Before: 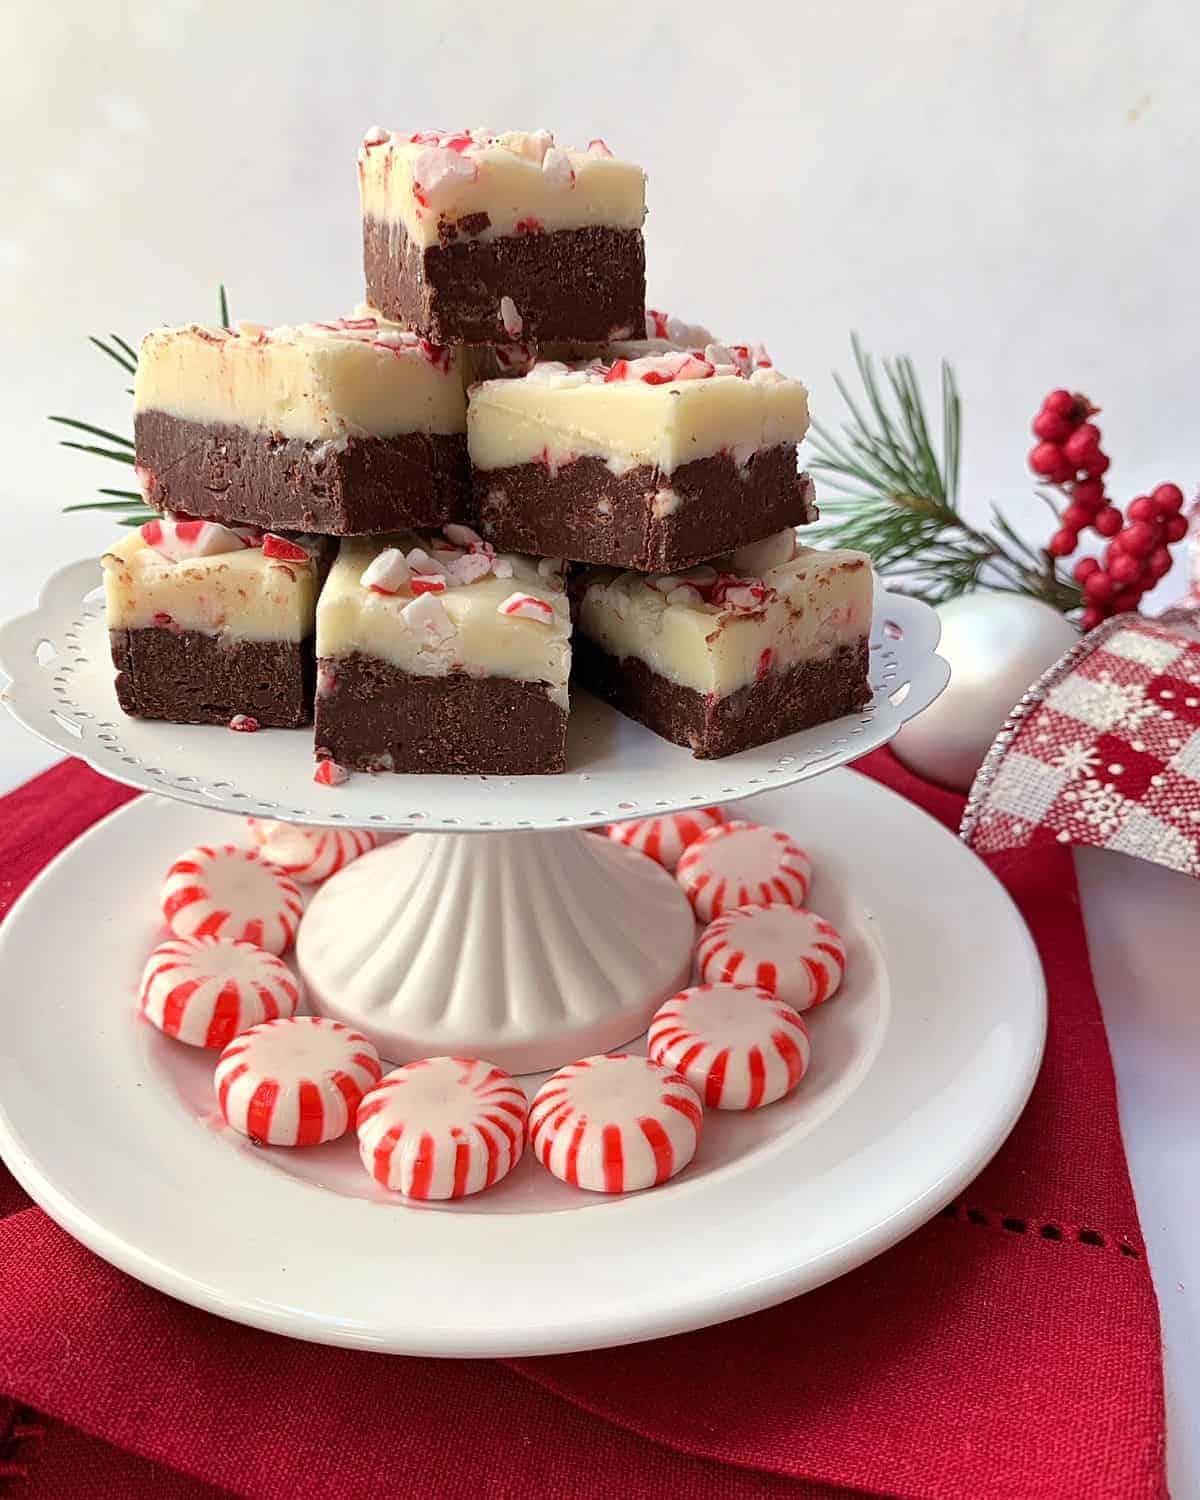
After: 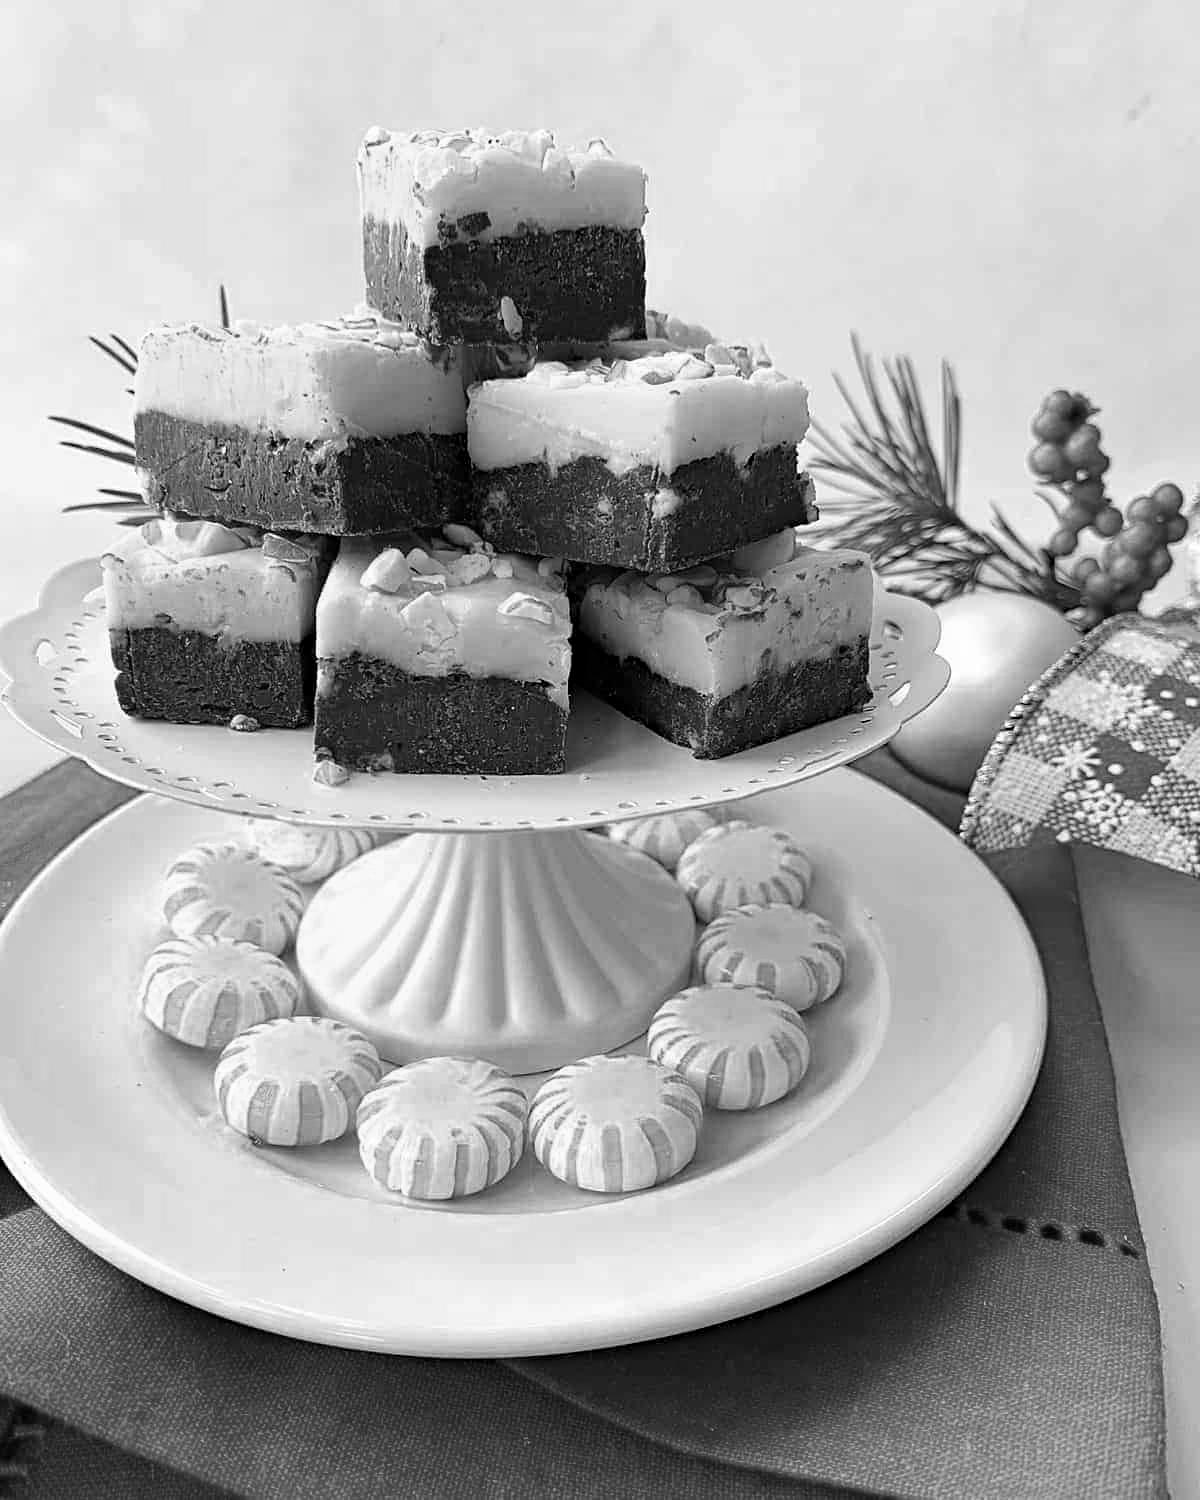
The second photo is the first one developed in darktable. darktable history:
haze removal: strength 0.29, distance 0.25, compatibility mode true, adaptive false
color zones: curves: ch0 [(0.004, 0.588) (0.116, 0.636) (0.259, 0.476) (0.423, 0.464) (0.75, 0.5)]; ch1 [(0, 0) (0.143, 0) (0.286, 0) (0.429, 0) (0.571, 0) (0.714, 0) (0.857, 0)]
